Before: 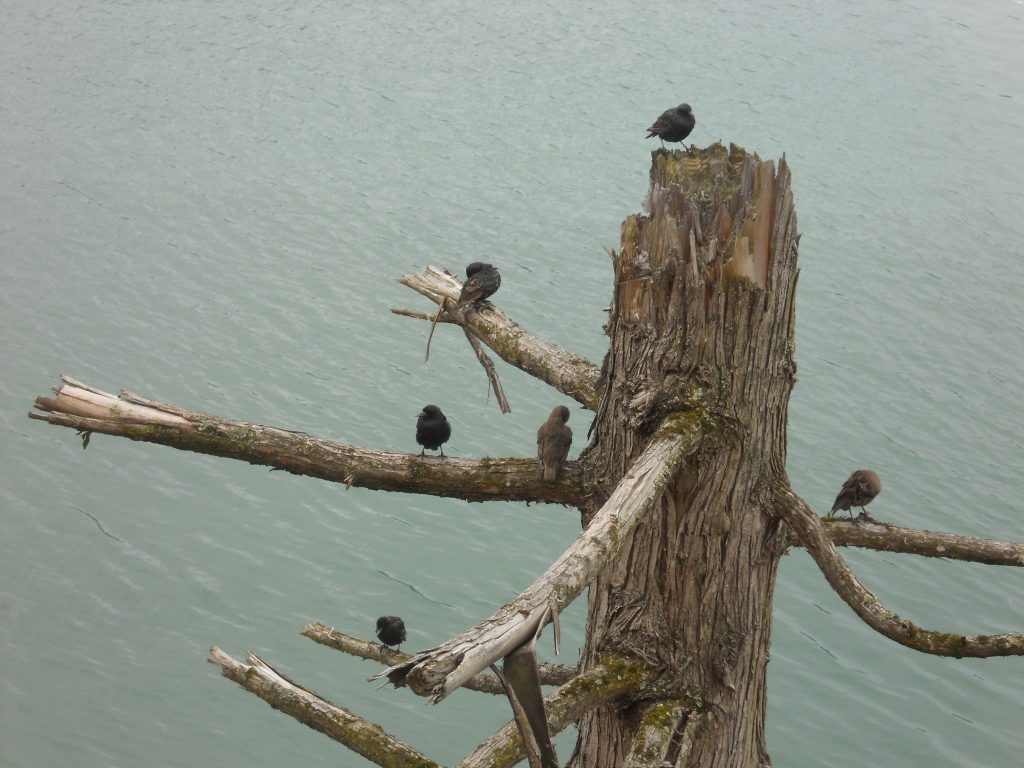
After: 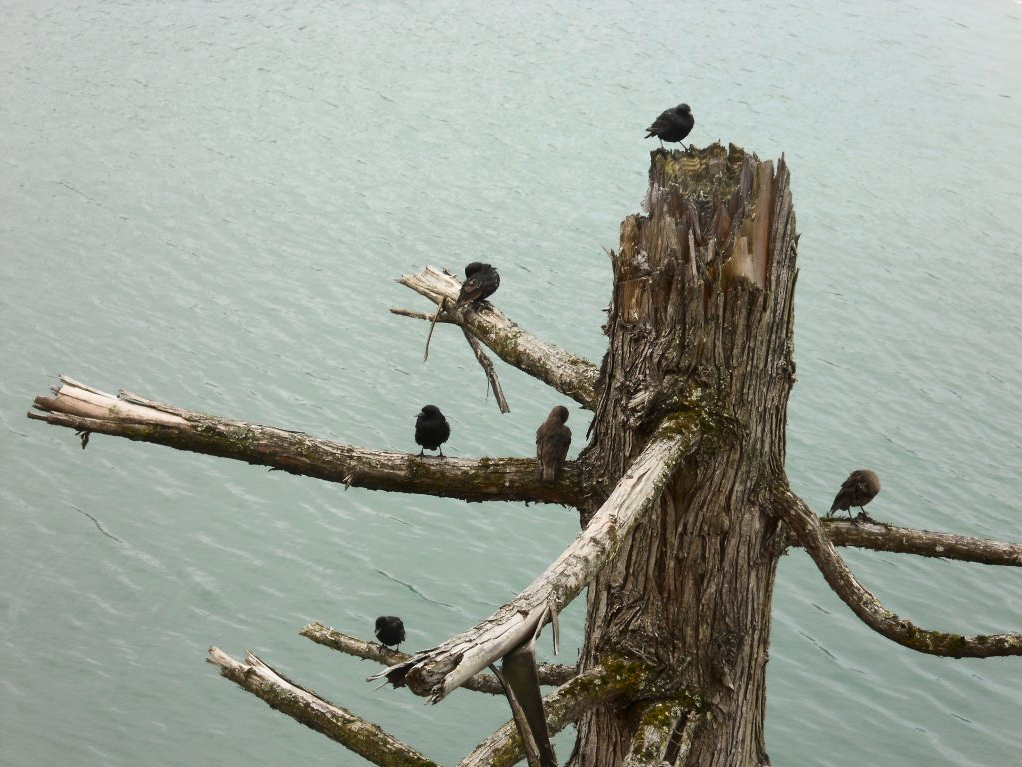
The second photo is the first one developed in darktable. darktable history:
contrast brightness saturation: contrast 0.288
crop: left 0.165%
